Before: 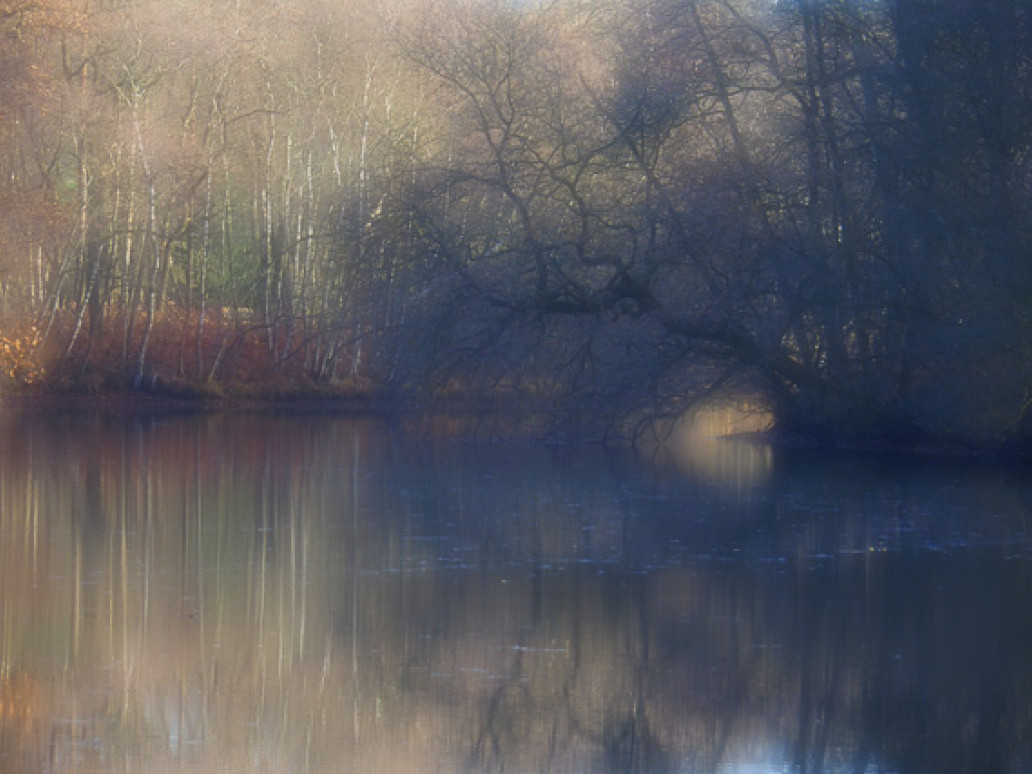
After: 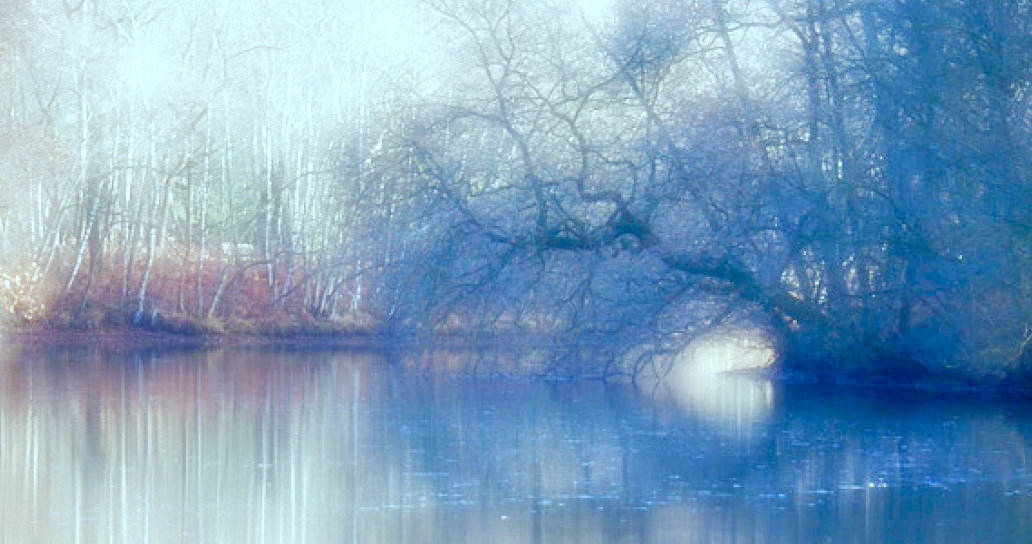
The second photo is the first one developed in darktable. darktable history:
crop and rotate: top 8.352%, bottom 21.312%
exposure: exposure 2.009 EV, compensate highlight preservation false
shadows and highlights: shadows 24.78, highlights -24.17
local contrast: detail 130%
color correction: highlights a* -10.13, highlights b* -9.92
filmic rgb: middle gray luminance 28.81%, black relative exposure -10.23 EV, white relative exposure 5.49 EV, target black luminance 0%, hardness 3.97, latitude 1.11%, contrast 1.125, highlights saturation mix 4.51%, shadows ↔ highlights balance 15.6%, preserve chrominance no, color science v5 (2021)
color balance rgb: power › hue 328.42°, highlights gain › luminance 14.618%, linear chroma grading › shadows -7.193%, linear chroma grading › highlights -7.657%, linear chroma grading › global chroma -10.172%, linear chroma grading › mid-tones -7.889%, perceptual saturation grading › global saturation 0.736%, perceptual saturation grading › mid-tones 6.415%, perceptual saturation grading › shadows 72.395%, perceptual brilliance grading › global brilliance 3.209%, global vibrance 14.635%
